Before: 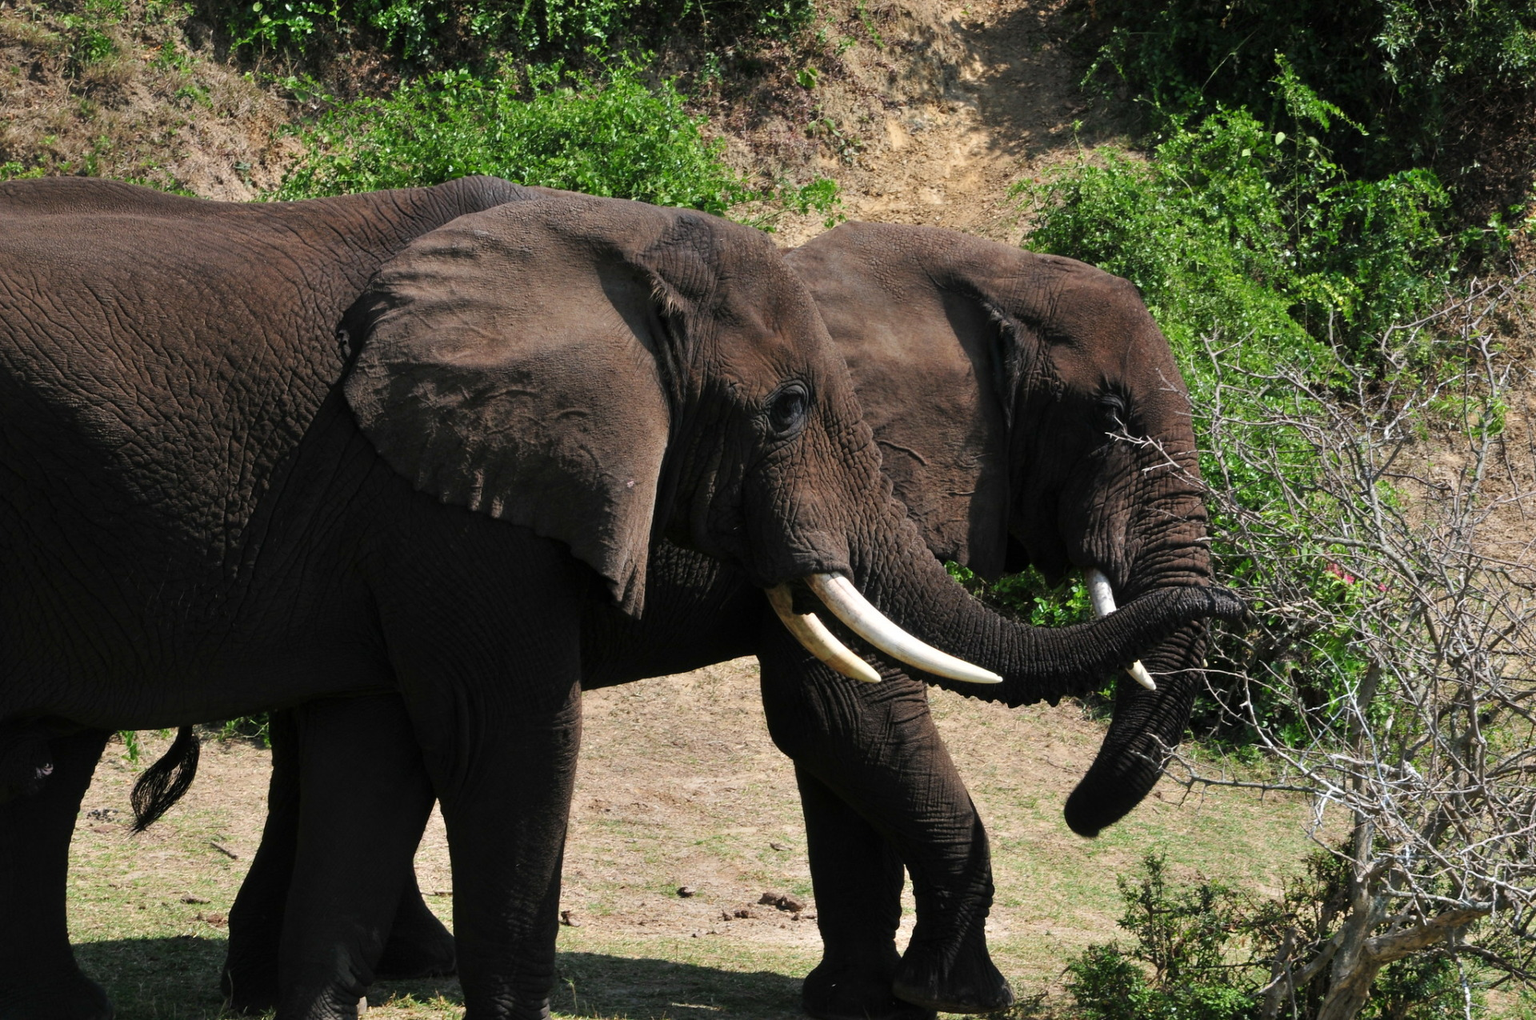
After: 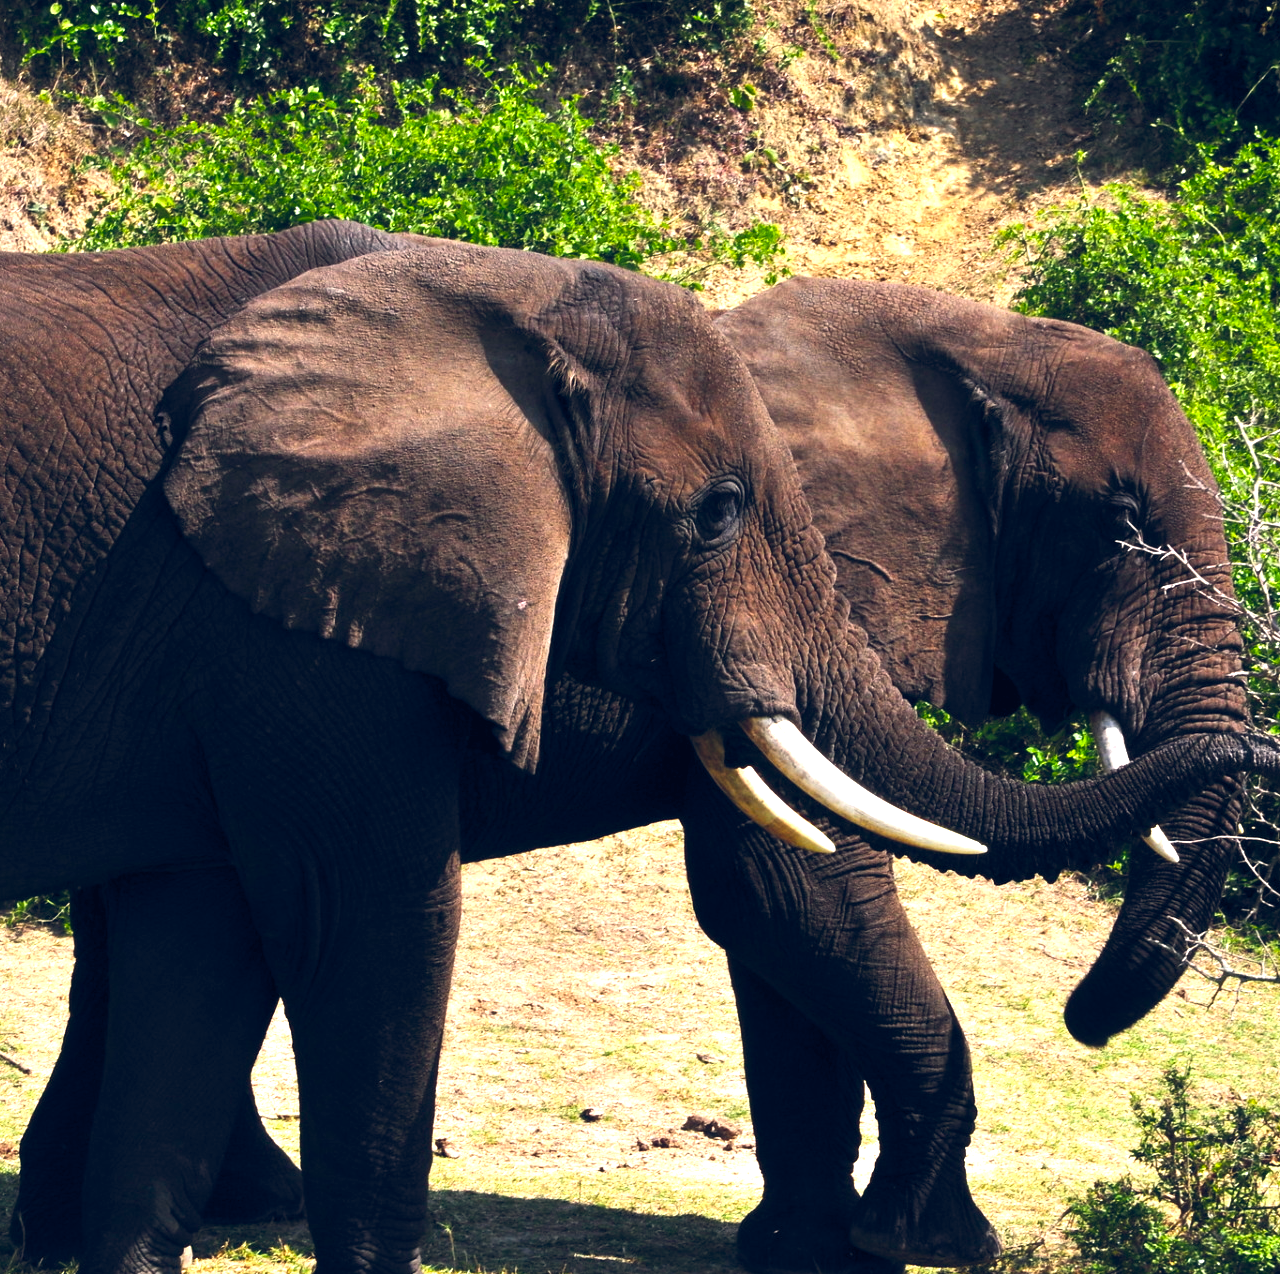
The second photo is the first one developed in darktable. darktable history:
crop and rotate: left 13.901%, right 19.427%
contrast brightness saturation: contrast 0.053
exposure: black level correction 0.001, exposure 0.499 EV, compensate highlight preservation false
color balance rgb: power › chroma 0.297%, power › hue 25°, highlights gain › chroma 1.611%, highlights gain › hue 54.96°, global offset › luminance 0.41%, global offset › chroma 0.213%, global offset › hue 254.6°, perceptual saturation grading › global saturation 39.764%, perceptual brilliance grading › global brilliance 20.704%, perceptual brilliance grading › shadows -35.625%
